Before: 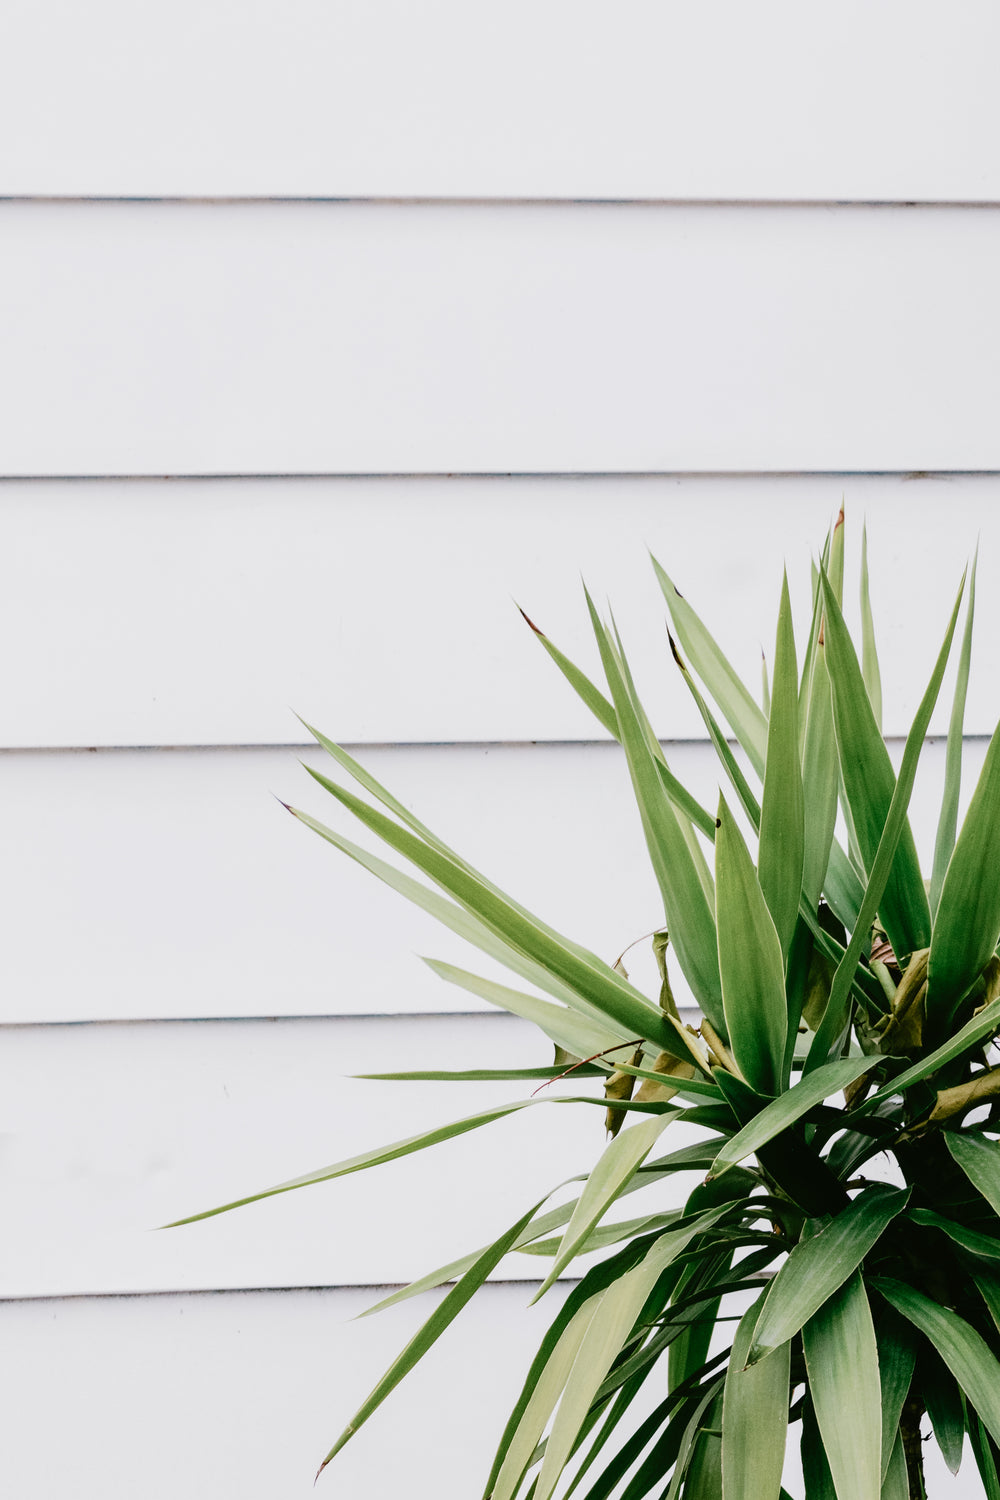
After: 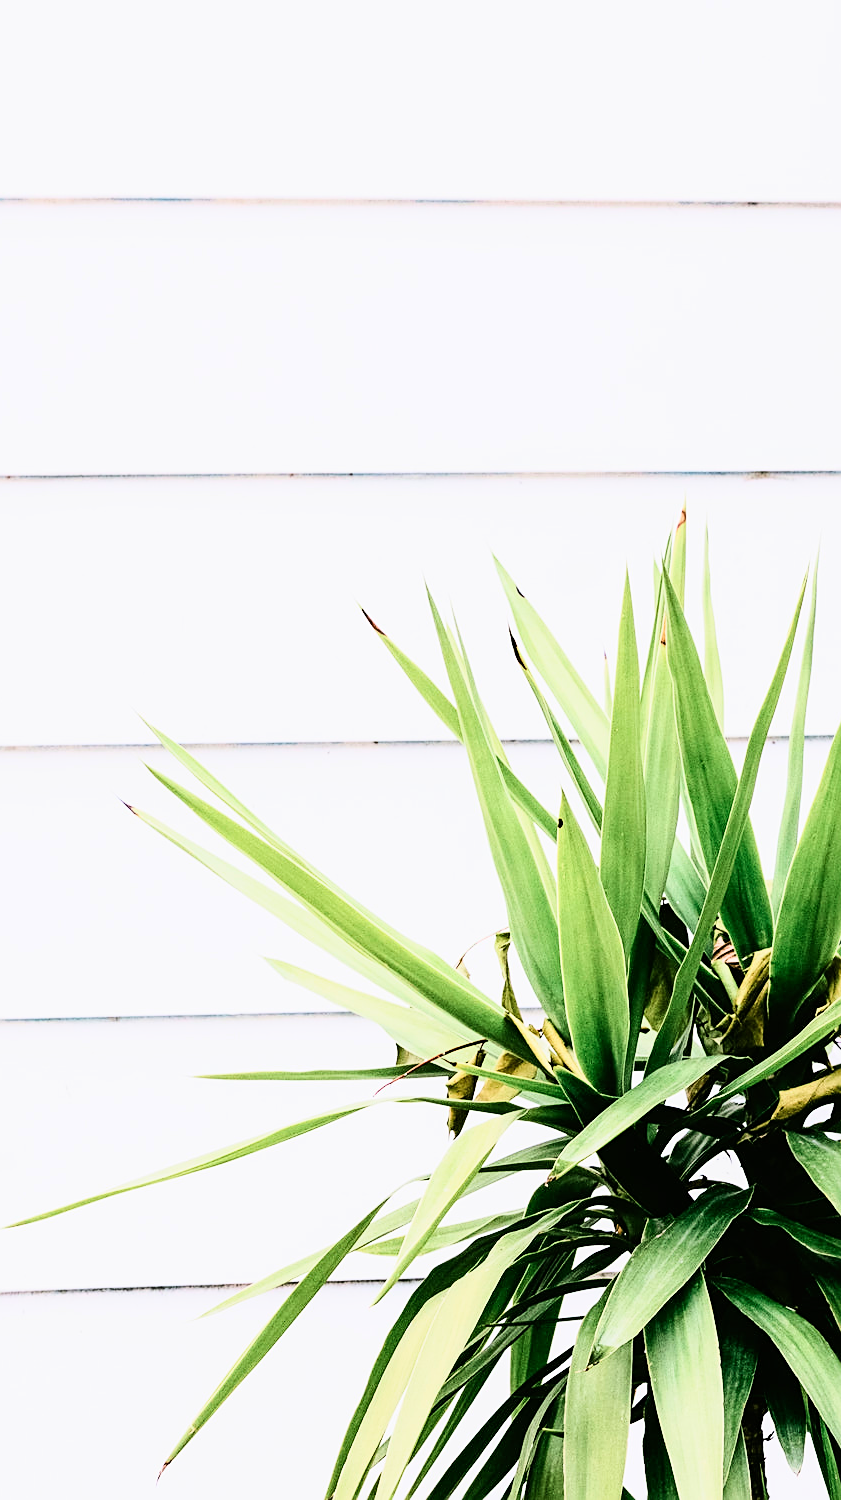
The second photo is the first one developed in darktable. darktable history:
crop: left 15.856%
contrast brightness saturation: contrast 0.075
sharpen: on, module defaults
base curve: curves: ch0 [(0, 0) (0, 0.001) (0.001, 0.001) (0.004, 0.002) (0.007, 0.004) (0.015, 0.013) (0.033, 0.045) (0.052, 0.096) (0.075, 0.17) (0.099, 0.241) (0.163, 0.42) (0.219, 0.55) (0.259, 0.616) (0.327, 0.722) (0.365, 0.765) (0.522, 0.873) (0.547, 0.881) (0.689, 0.919) (0.826, 0.952) (1, 1)]
